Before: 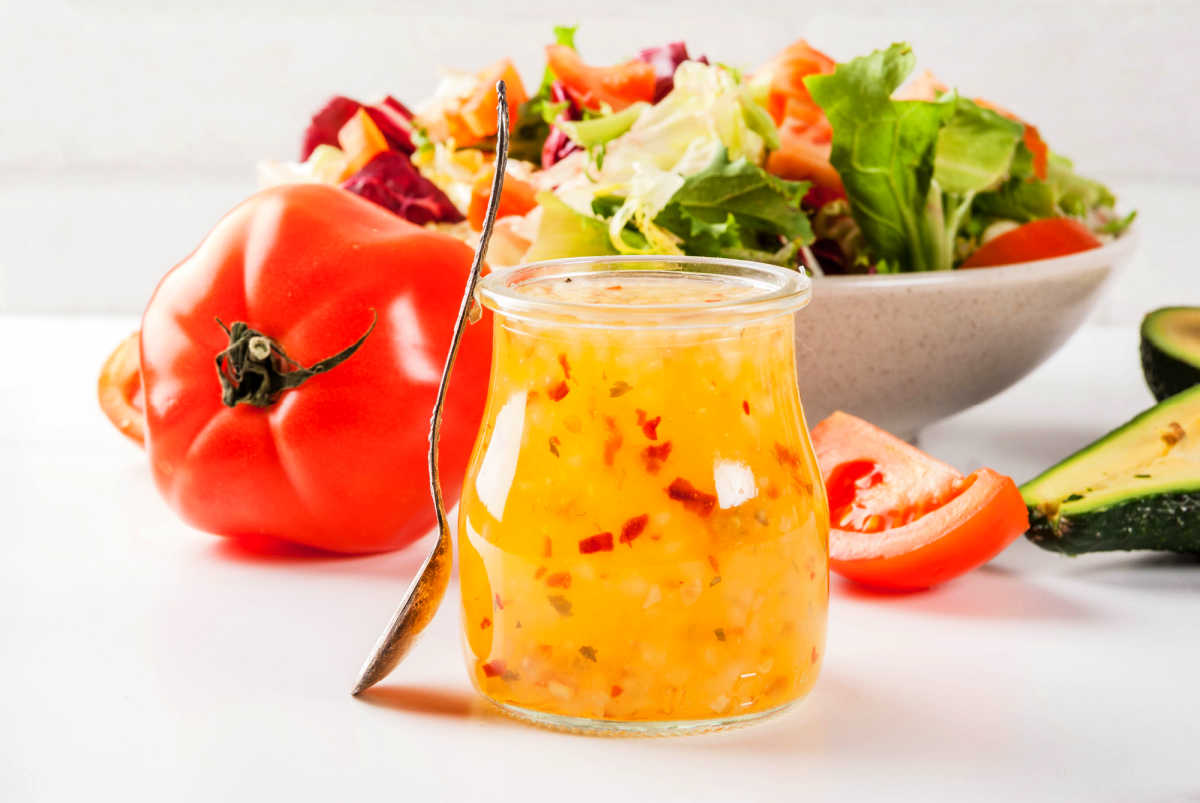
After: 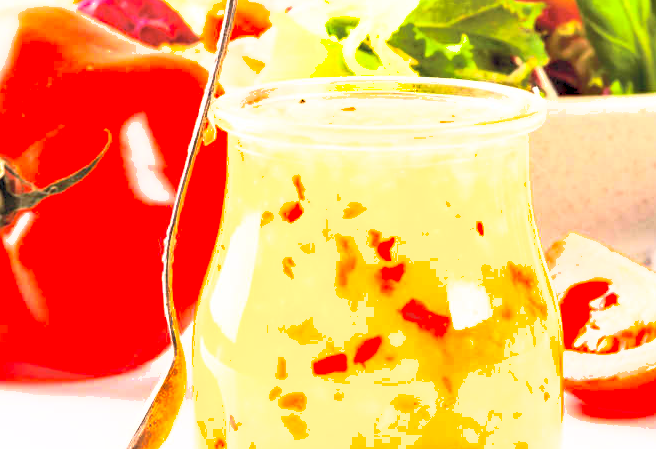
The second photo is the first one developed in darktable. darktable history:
contrast brightness saturation: contrast 0.384, brightness 0.512
crop and rotate: left 22.197%, top 22.412%, right 23.111%, bottom 21.636%
exposure: black level correction 0, exposure 1 EV, compensate highlight preservation false
shadows and highlights: on, module defaults
haze removal: compatibility mode true, adaptive false
